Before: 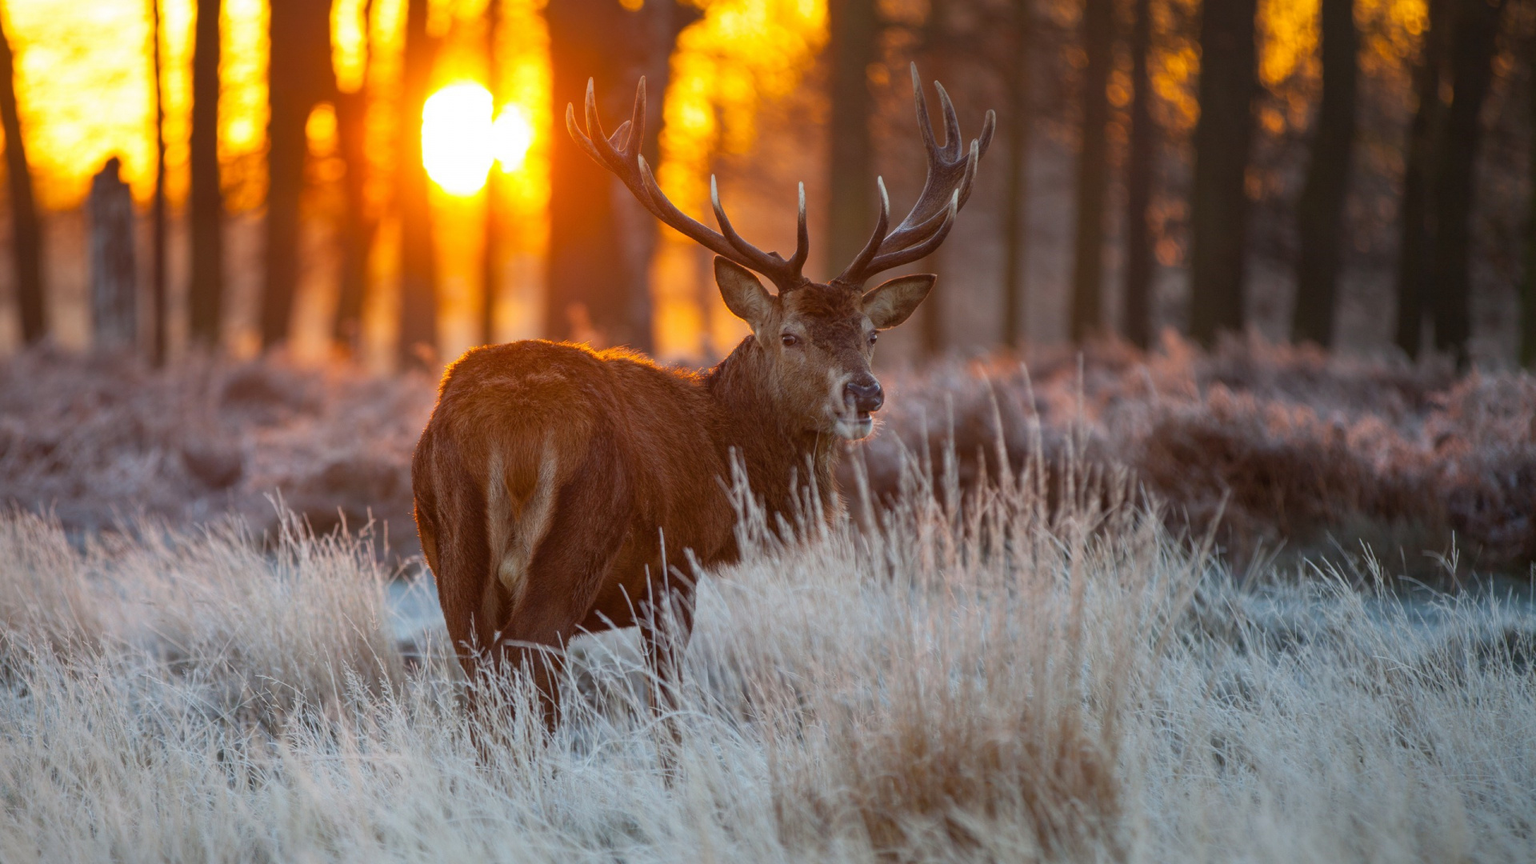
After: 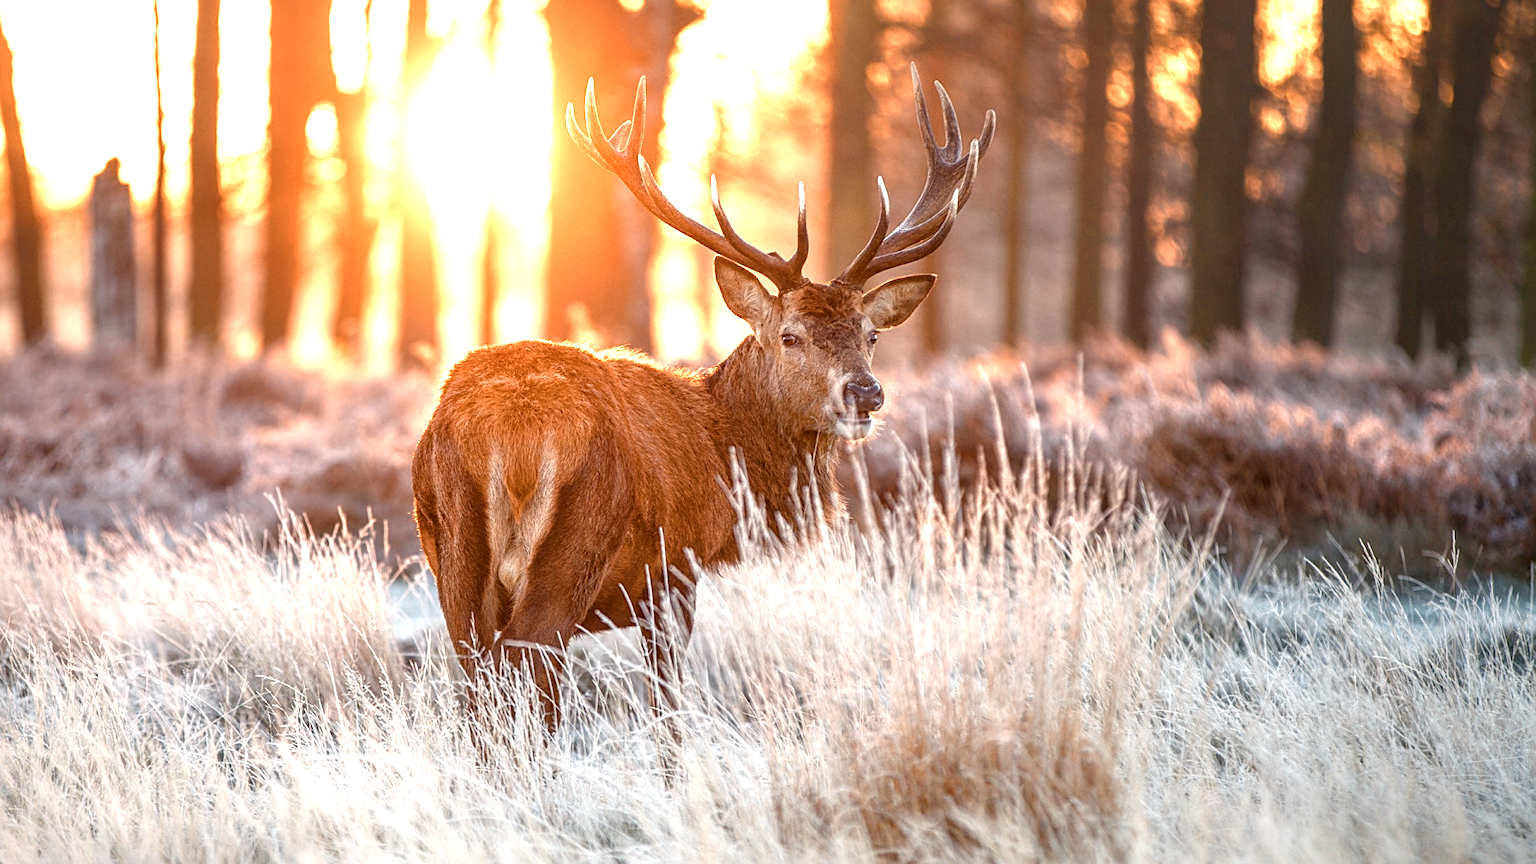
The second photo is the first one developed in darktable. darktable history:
sharpen: on, module defaults
local contrast: on, module defaults
levels: levels [0, 0.492, 0.984]
exposure: black level correction 0, exposure 1.099 EV, compensate highlight preservation false
color zones: curves: ch0 [(0.018, 0.548) (0.197, 0.654) (0.425, 0.447) (0.605, 0.658) (0.732, 0.579)]; ch1 [(0.105, 0.531) (0.224, 0.531) (0.386, 0.39) (0.618, 0.456) (0.732, 0.456) (0.956, 0.421)]; ch2 [(0.039, 0.583) (0.215, 0.465) (0.399, 0.544) (0.465, 0.548) (0.614, 0.447) (0.724, 0.43) (0.882, 0.623) (0.956, 0.632)]
color balance rgb: highlights gain › chroma 3.032%, highlights gain › hue 60.01°, perceptual saturation grading › global saturation 0.227%, perceptual saturation grading › highlights -18.896%, perceptual saturation grading › mid-tones 6.714%, perceptual saturation grading › shadows 28.187%
